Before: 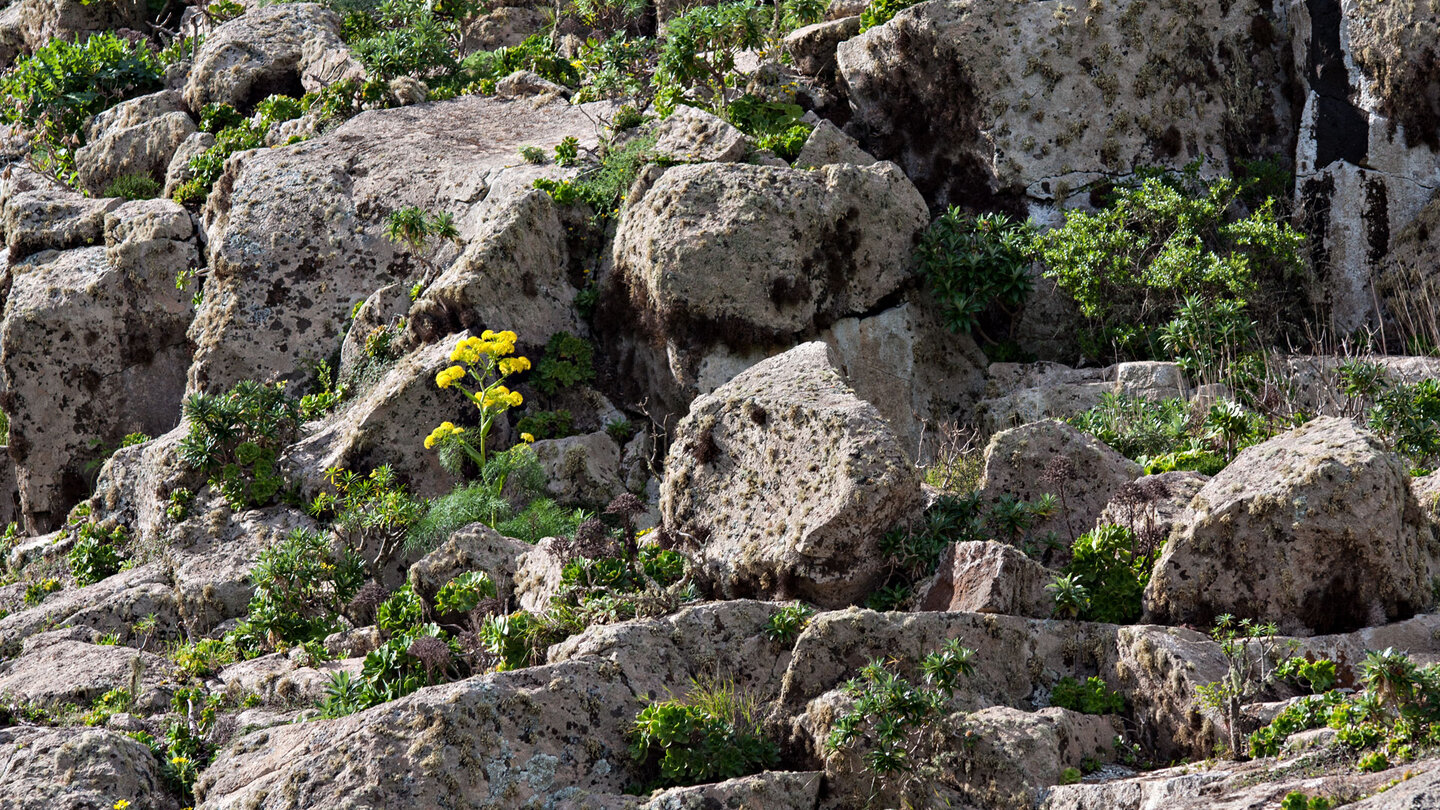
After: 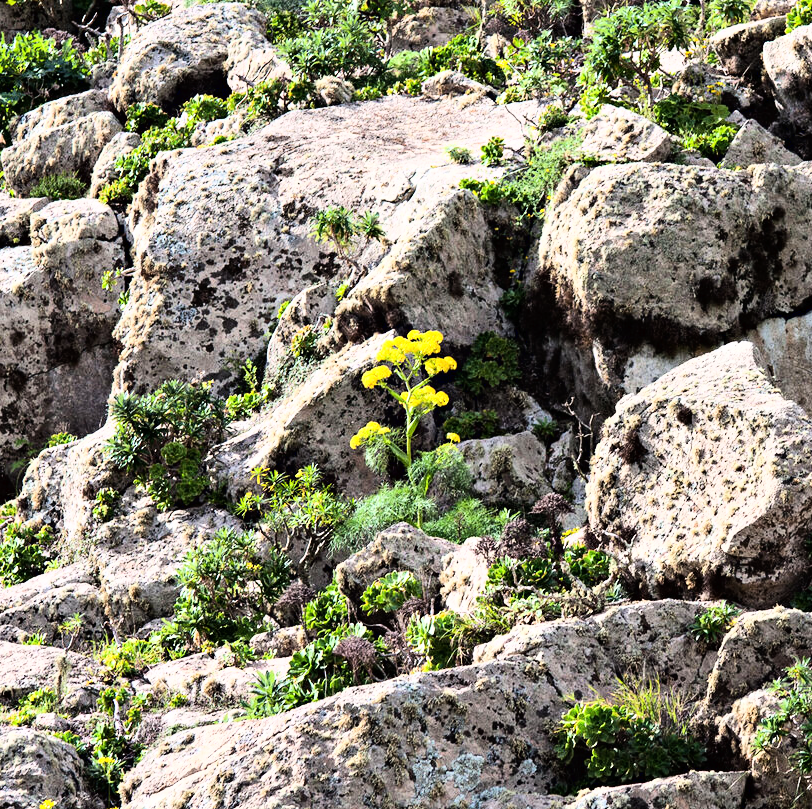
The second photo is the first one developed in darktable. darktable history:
base curve: curves: ch0 [(0, 0) (0.007, 0.004) (0.027, 0.03) (0.046, 0.07) (0.207, 0.54) (0.442, 0.872) (0.673, 0.972) (1, 1)]
color zones: curves: ch0 [(0, 0.5) (0.143, 0.5) (0.286, 0.5) (0.429, 0.495) (0.571, 0.437) (0.714, 0.44) (0.857, 0.496) (1, 0.5)]
crop: left 5.163%, right 38.224%
